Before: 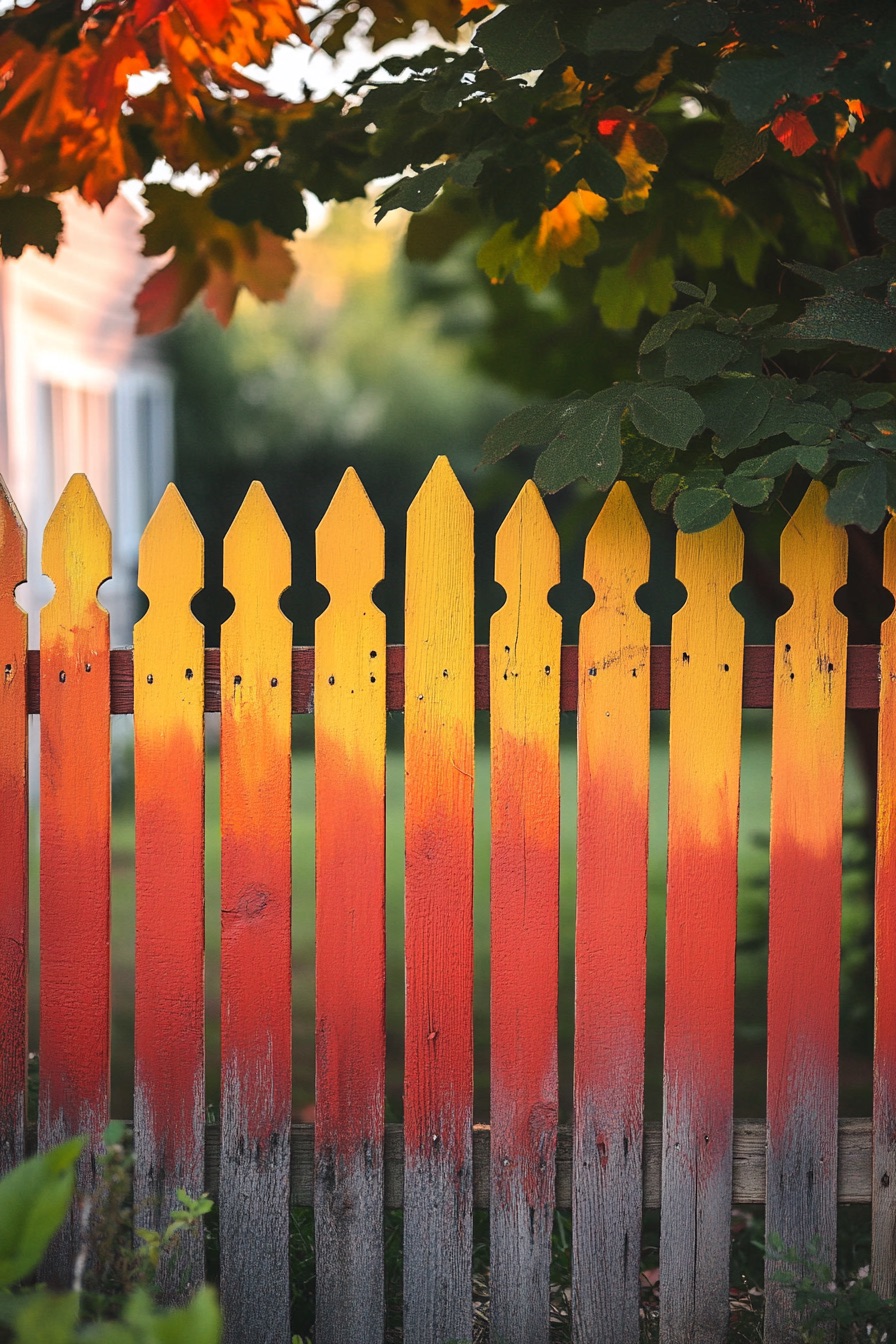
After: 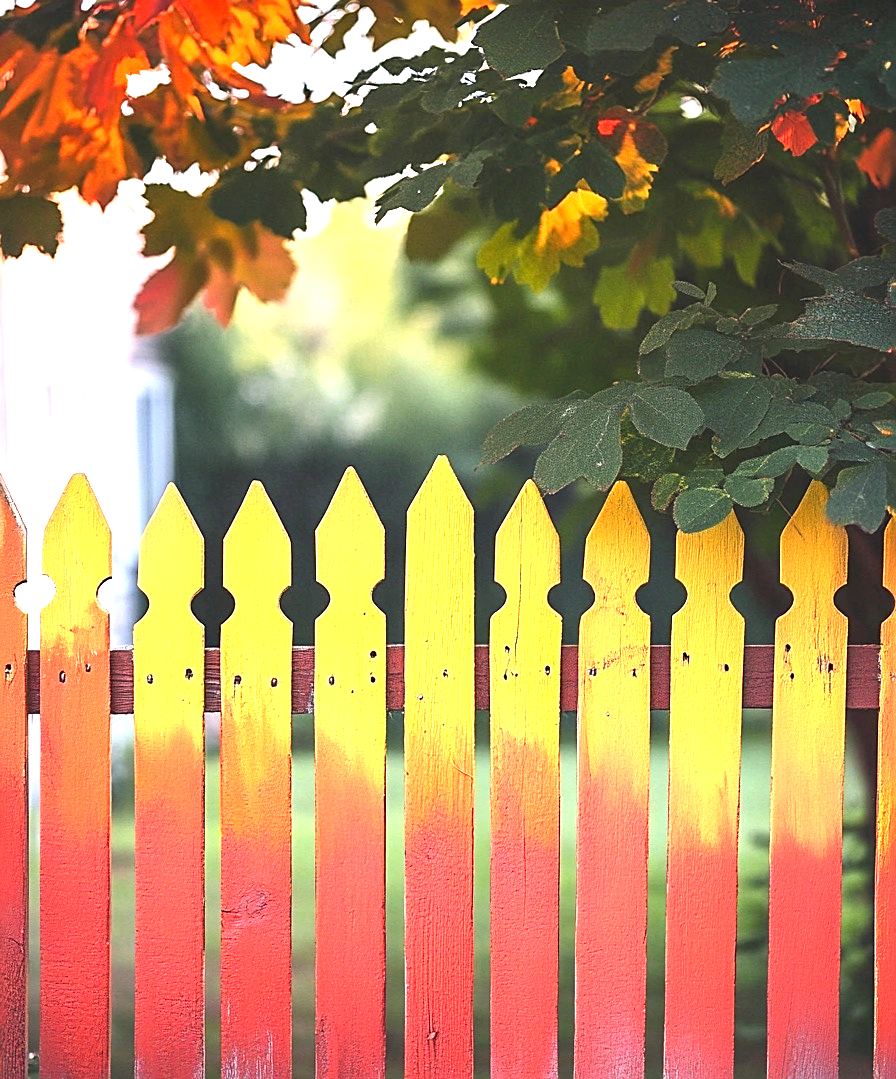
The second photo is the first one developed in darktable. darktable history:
white balance: red 1.004, blue 1.096
exposure: black level correction 0, exposure 1.35 EV, compensate exposure bias true, compensate highlight preservation false
crop: bottom 19.644%
sharpen: on, module defaults
